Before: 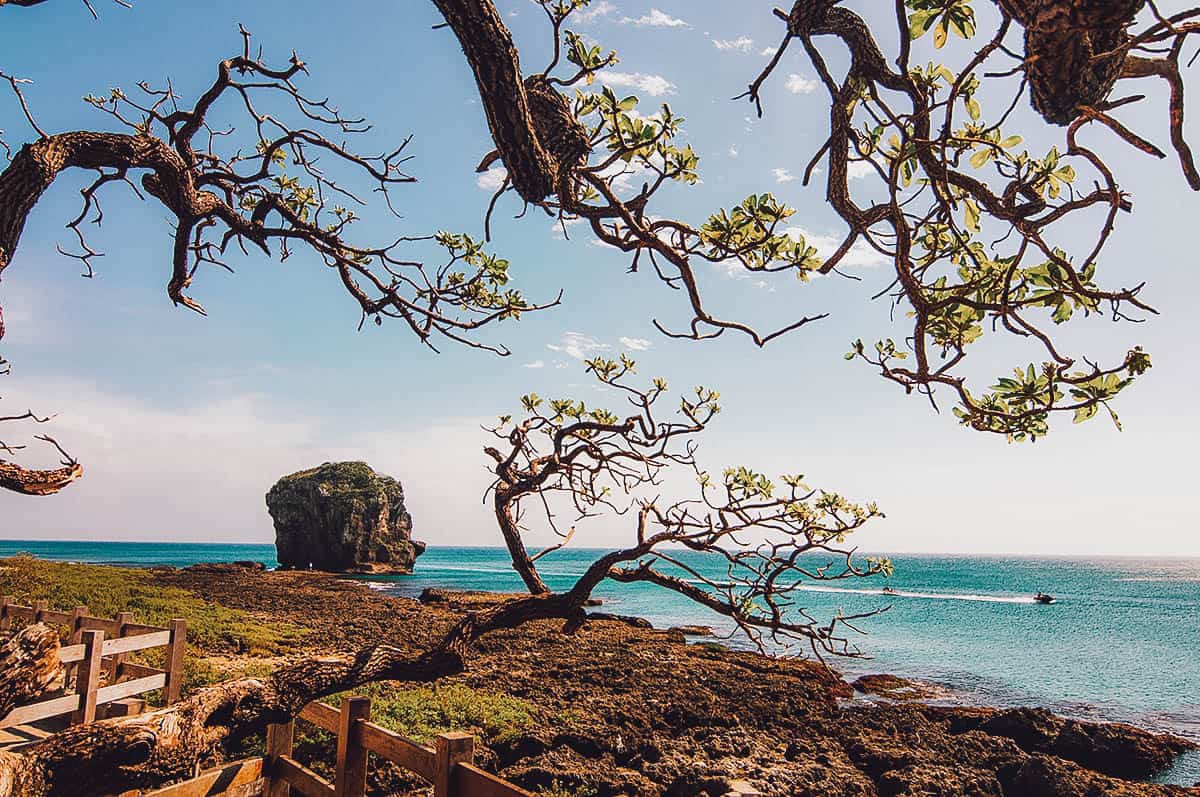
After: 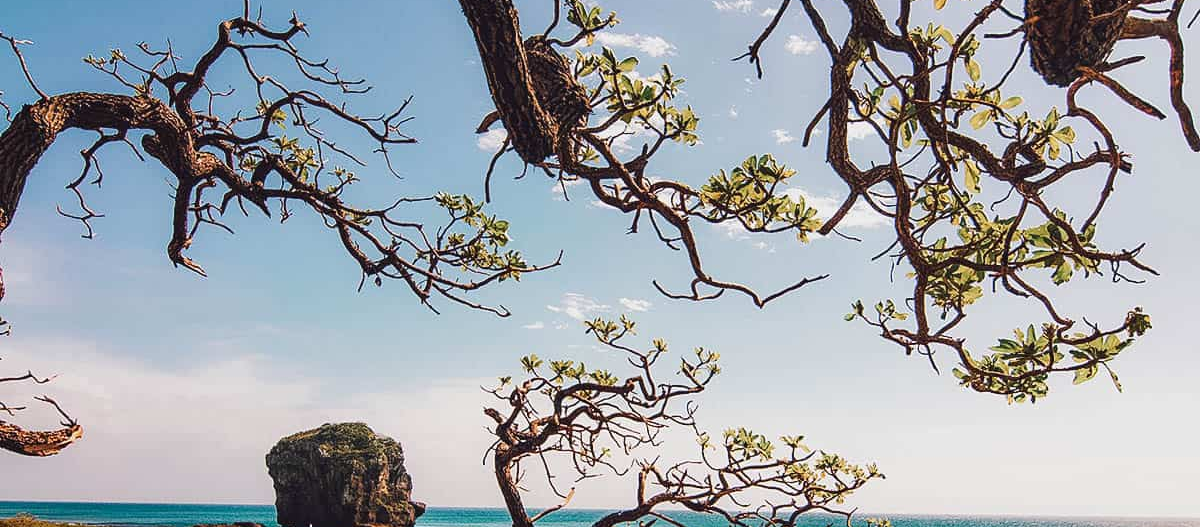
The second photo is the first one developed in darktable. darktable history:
crop and rotate: top 4.917%, bottom 28.916%
